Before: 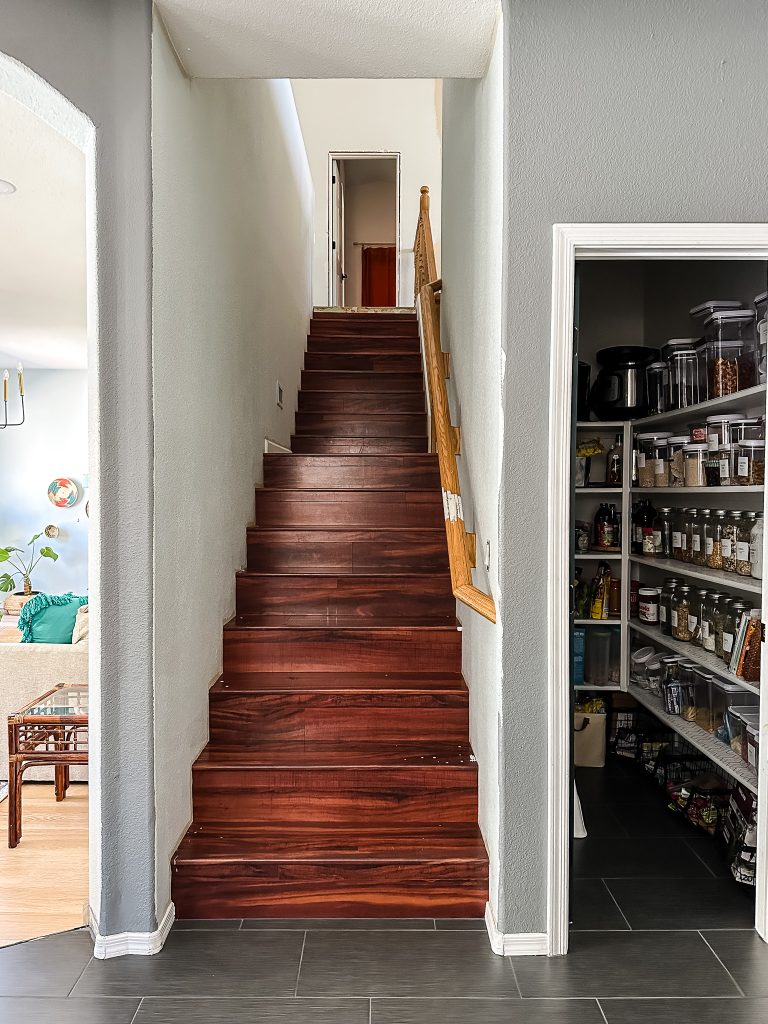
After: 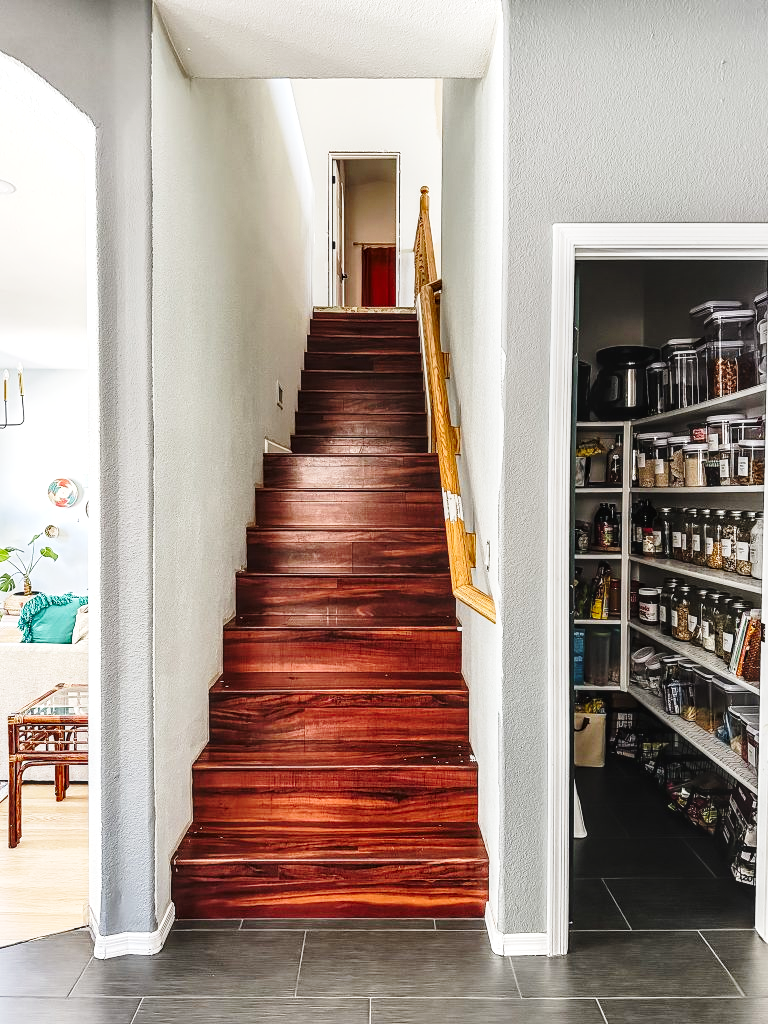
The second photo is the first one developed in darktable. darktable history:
base curve: curves: ch0 [(0, 0) (0.028, 0.03) (0.121, 0.232) (0.46, 0.748) (0.859, 0.968) (1, 1)], preserve colors none
shadows and highlights: shadows 29.32, highlights -29.32, low approximation 0.01, soften with gaussian
local contrast: on, module defaults
